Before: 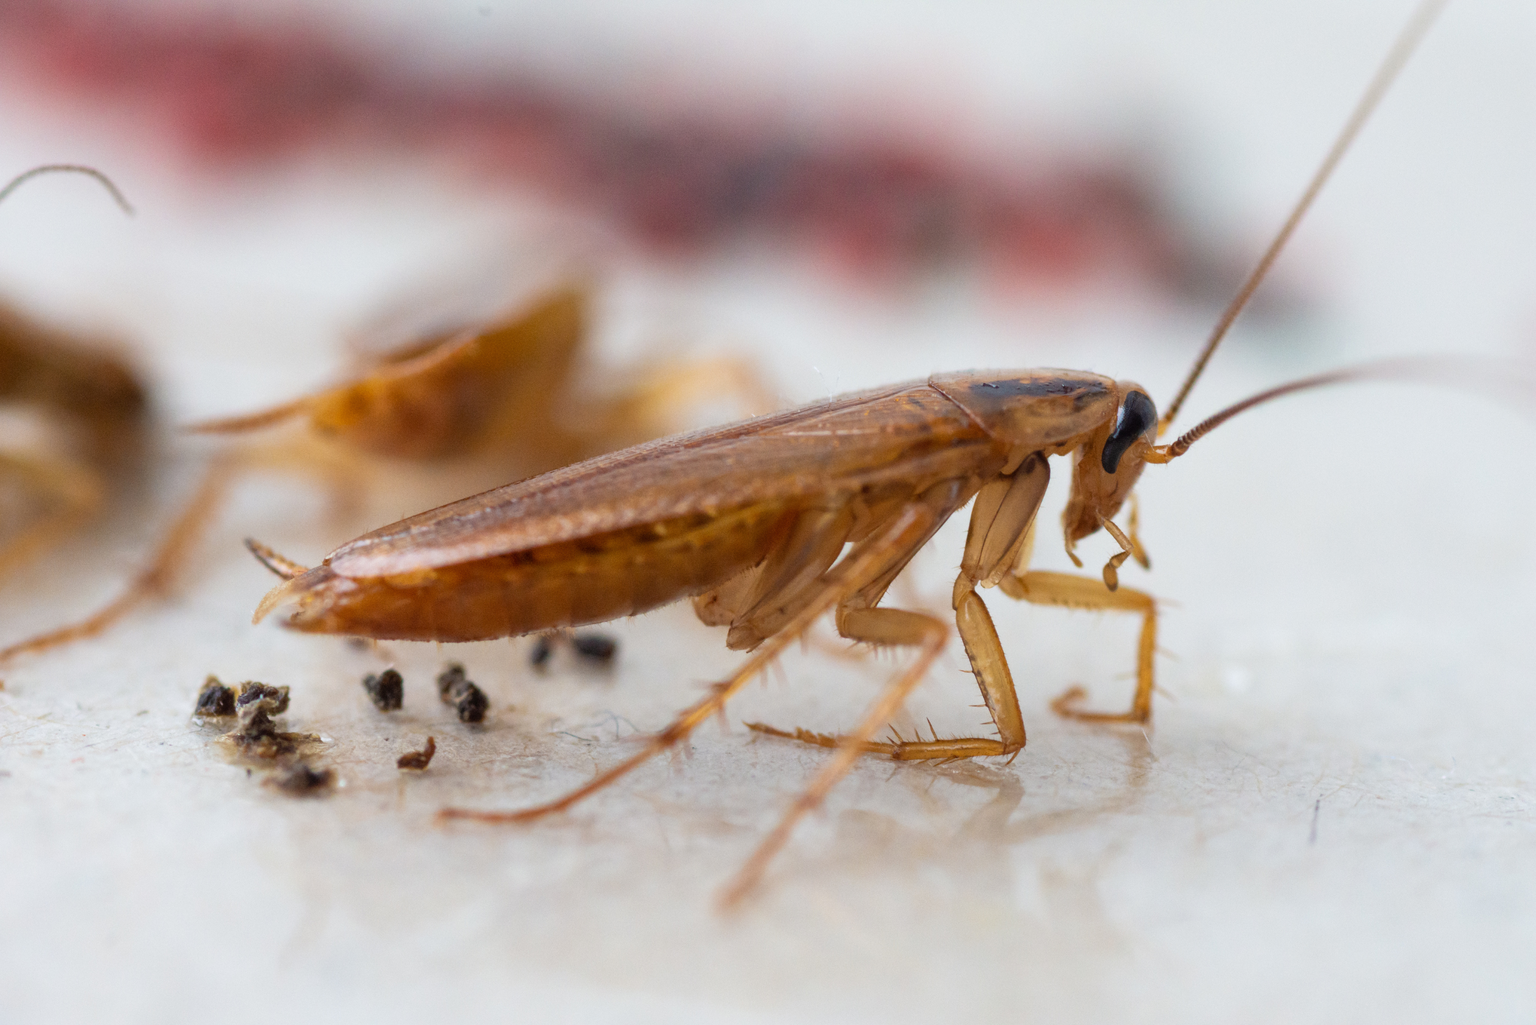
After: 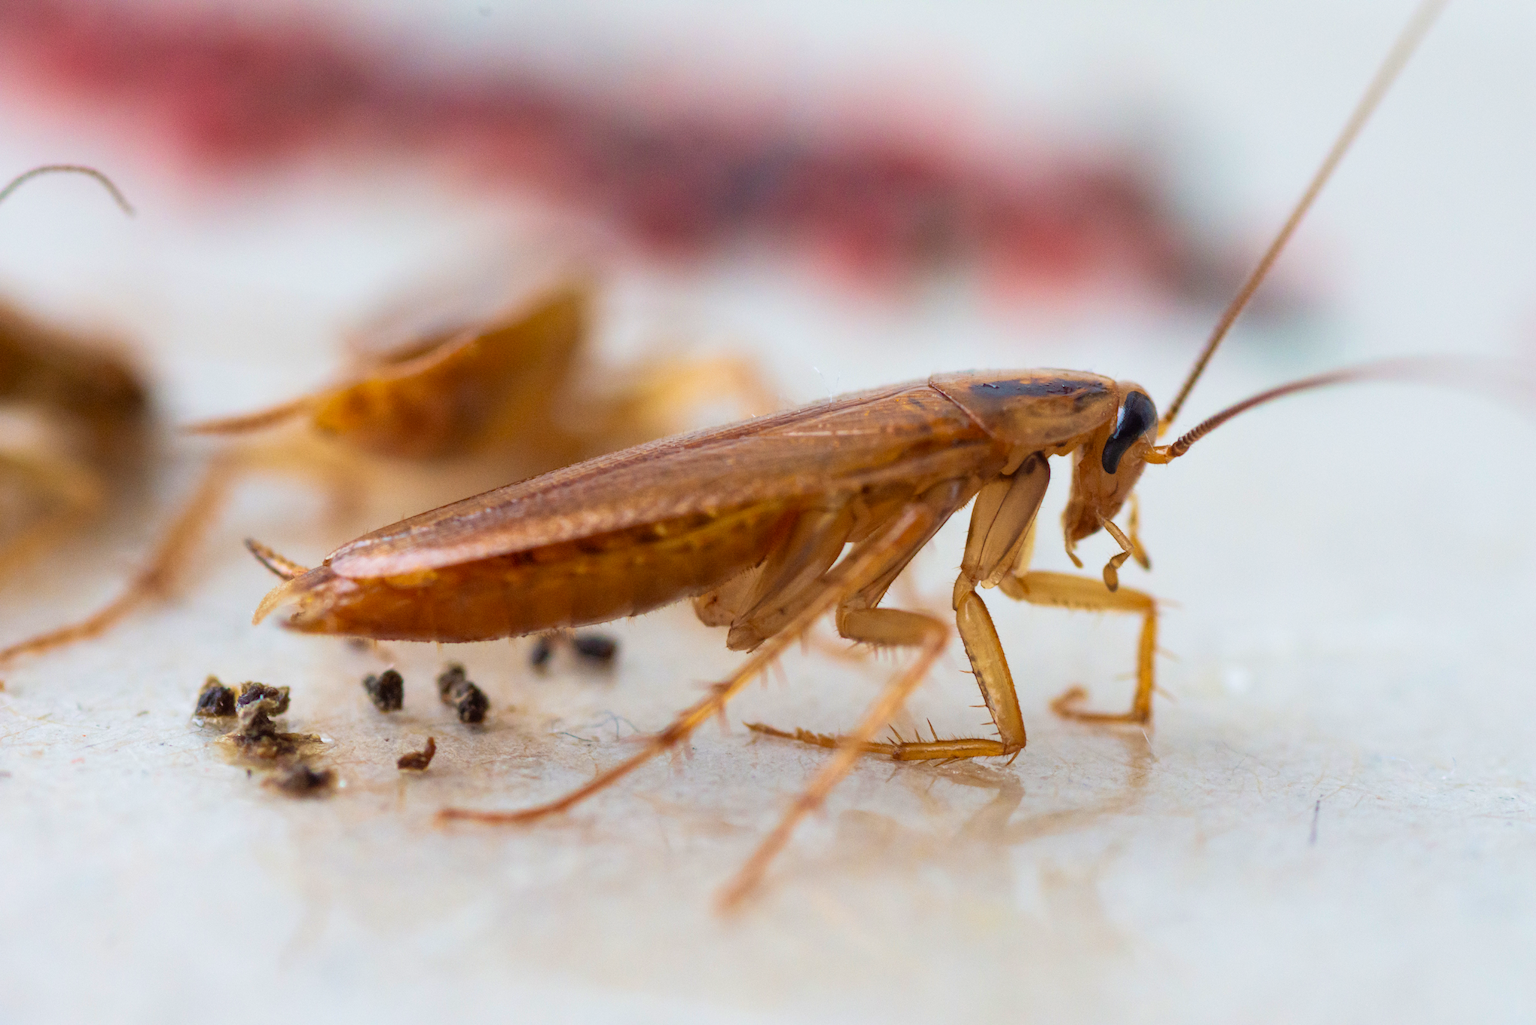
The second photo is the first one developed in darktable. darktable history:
velvia: strength 27%
tone equalizer: on, module defaults
contrast brightness saturation: contrast 0.04, saturation 0.16
